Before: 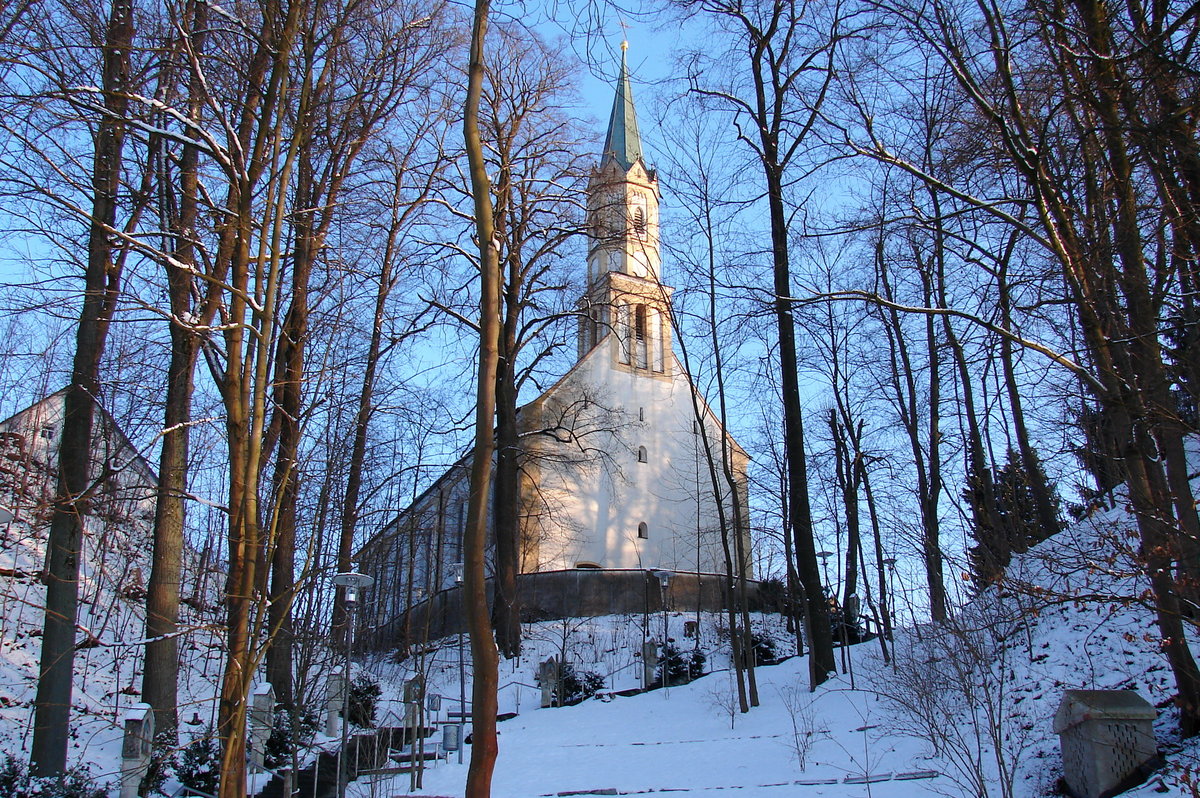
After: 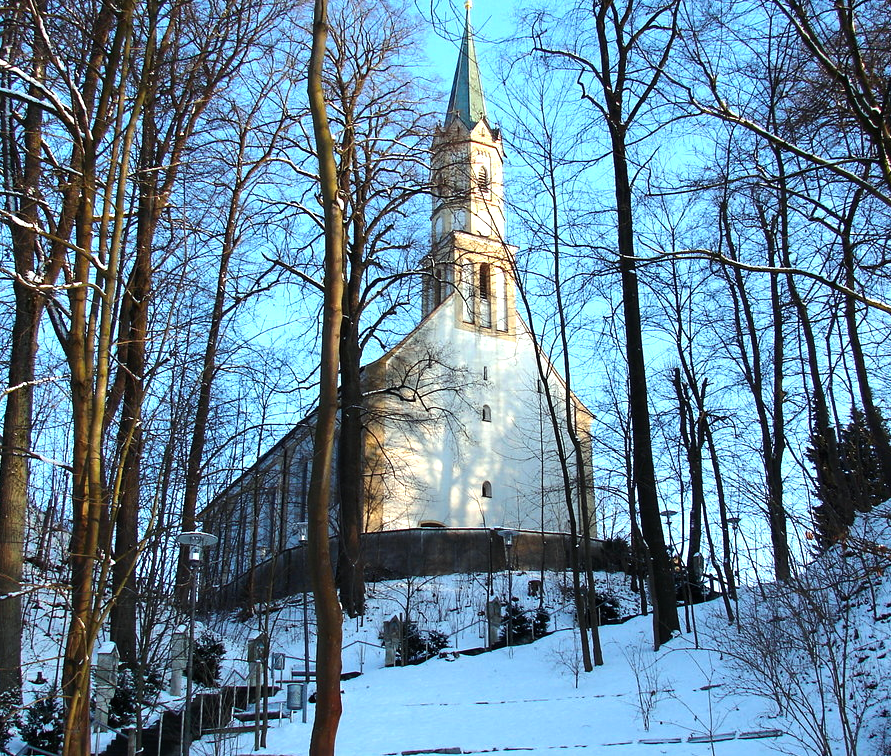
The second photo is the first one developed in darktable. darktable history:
color balance rgb: perceptual saturation grading › global saturation 0.119%, perceptual saturation grading › mid-tones 11.641%, perceptual brilliance grading › highlights 20.608%, perceptual brilliance grading › mid-tones 19.287%, perceptual brilliance grading › shadows -19.856%
crop and rotate: left 13.051%, top 5.233%, right 12.629%
color correction: highlights a* -8.58, highlights b* 3.49
